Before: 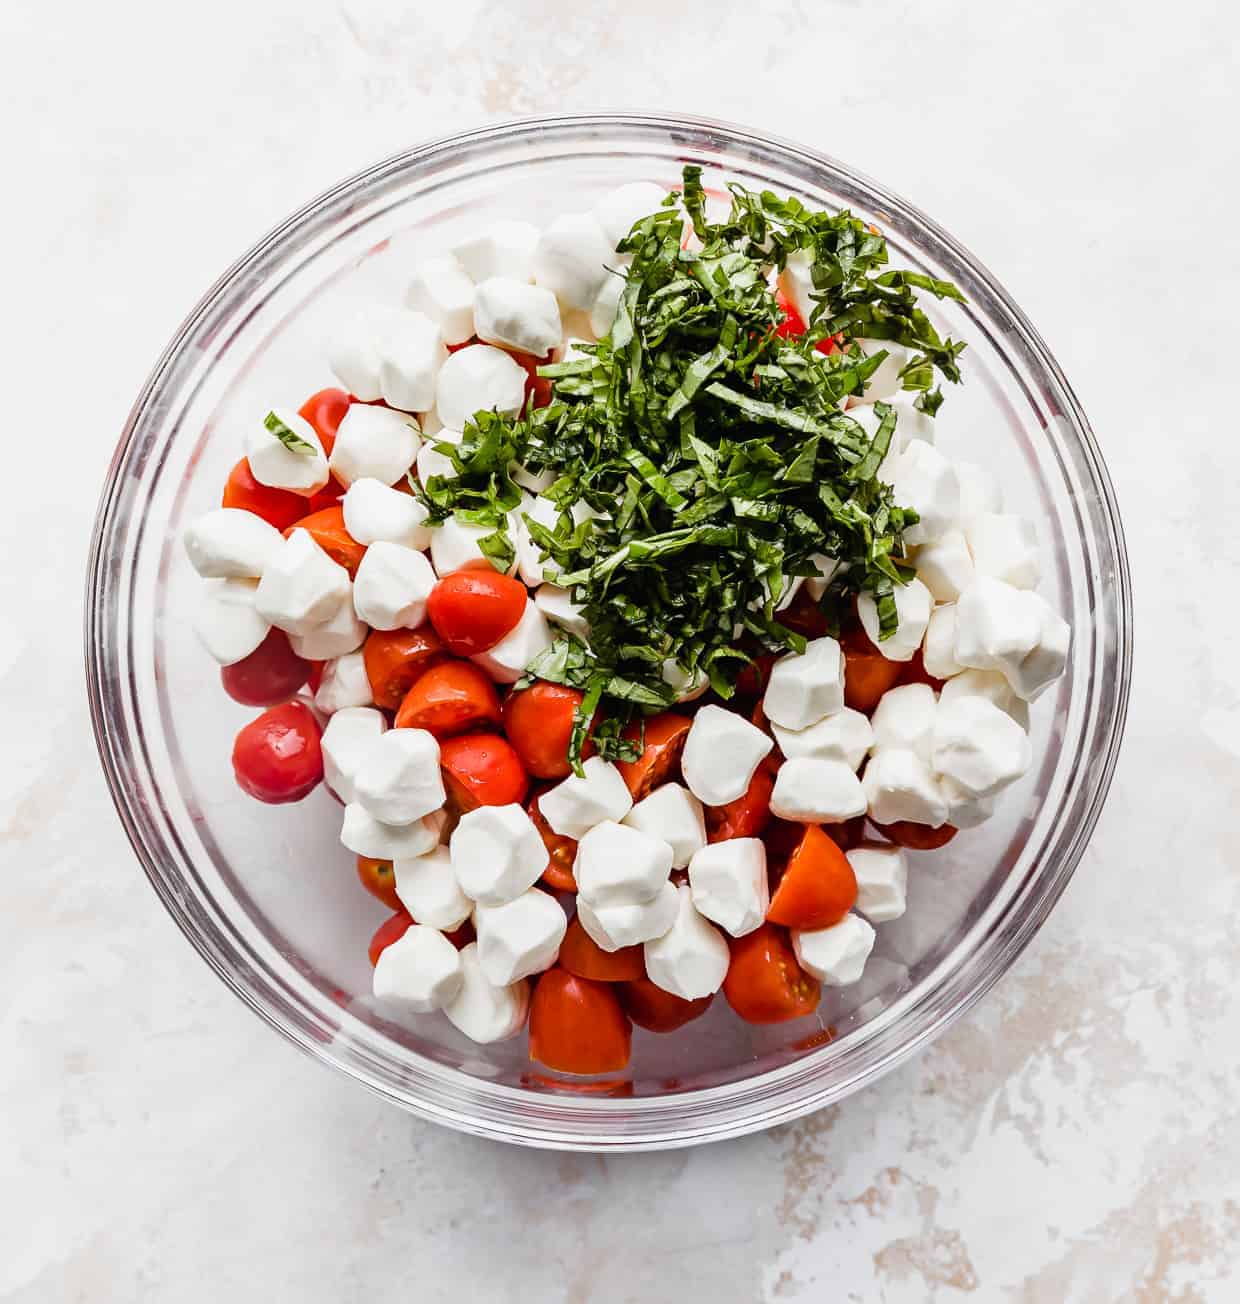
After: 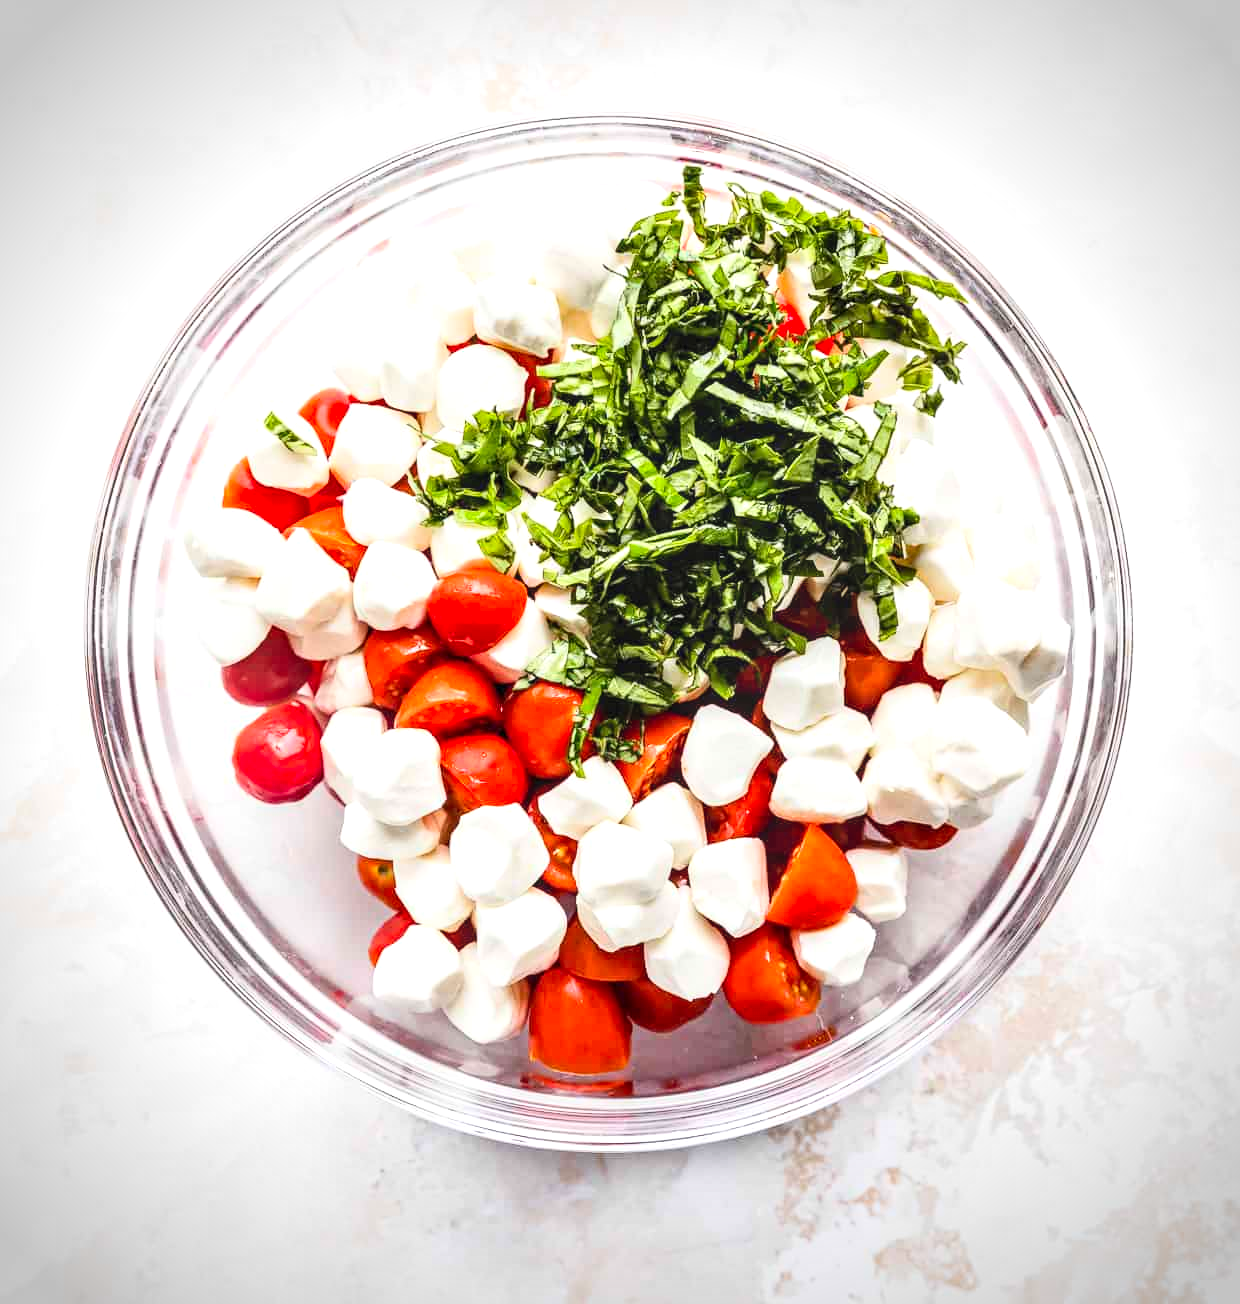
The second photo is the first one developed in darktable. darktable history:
exposure: black level correction 0, exposure 0.498 EV, compensate exposure bias true, compensate highlight preservation false
vignetting: on, module defaults
contrast brightness saturation: contrast 0.199, brightness 0.165, saturation 0.217
local contrast: on, module defaults
